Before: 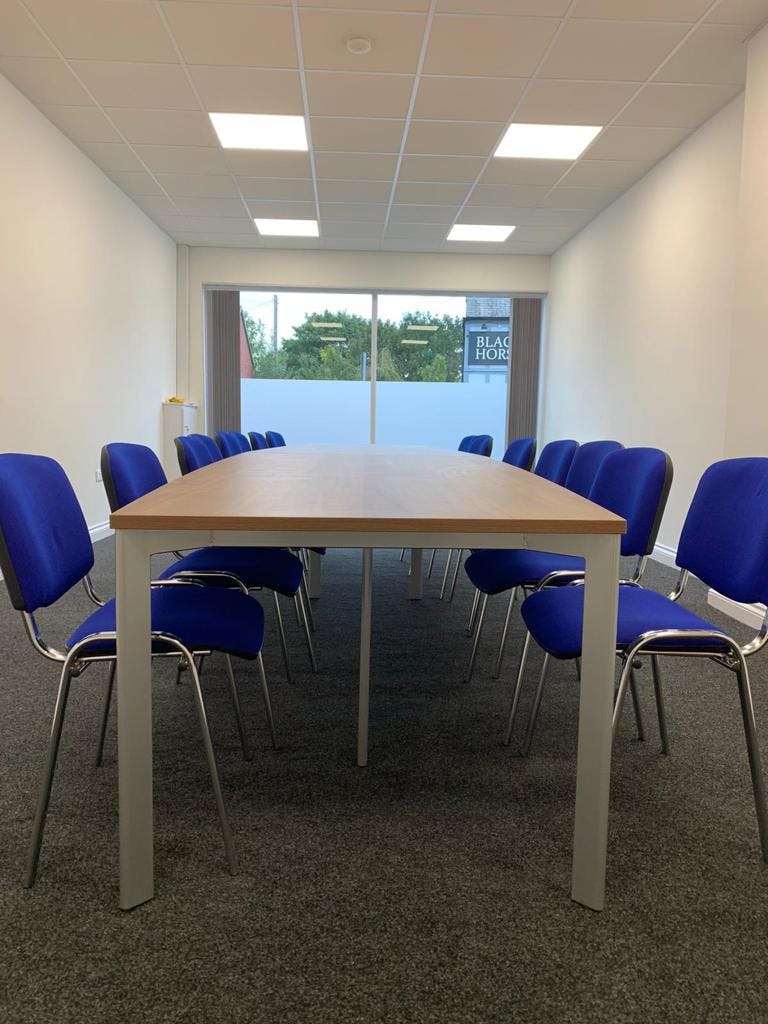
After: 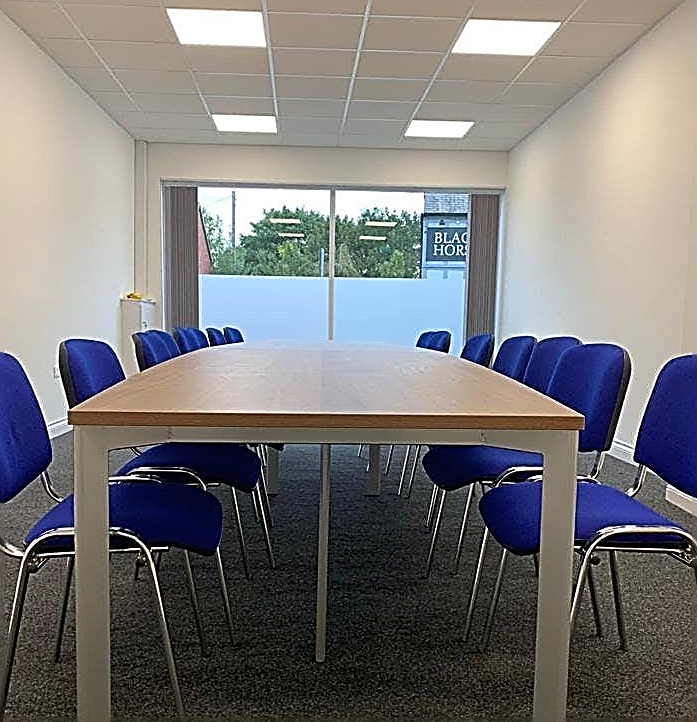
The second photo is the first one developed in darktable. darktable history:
sharpen: amount 1.864
crop: left 5.586%, top 10.202%, right 3.612%, bottom 19.265%
